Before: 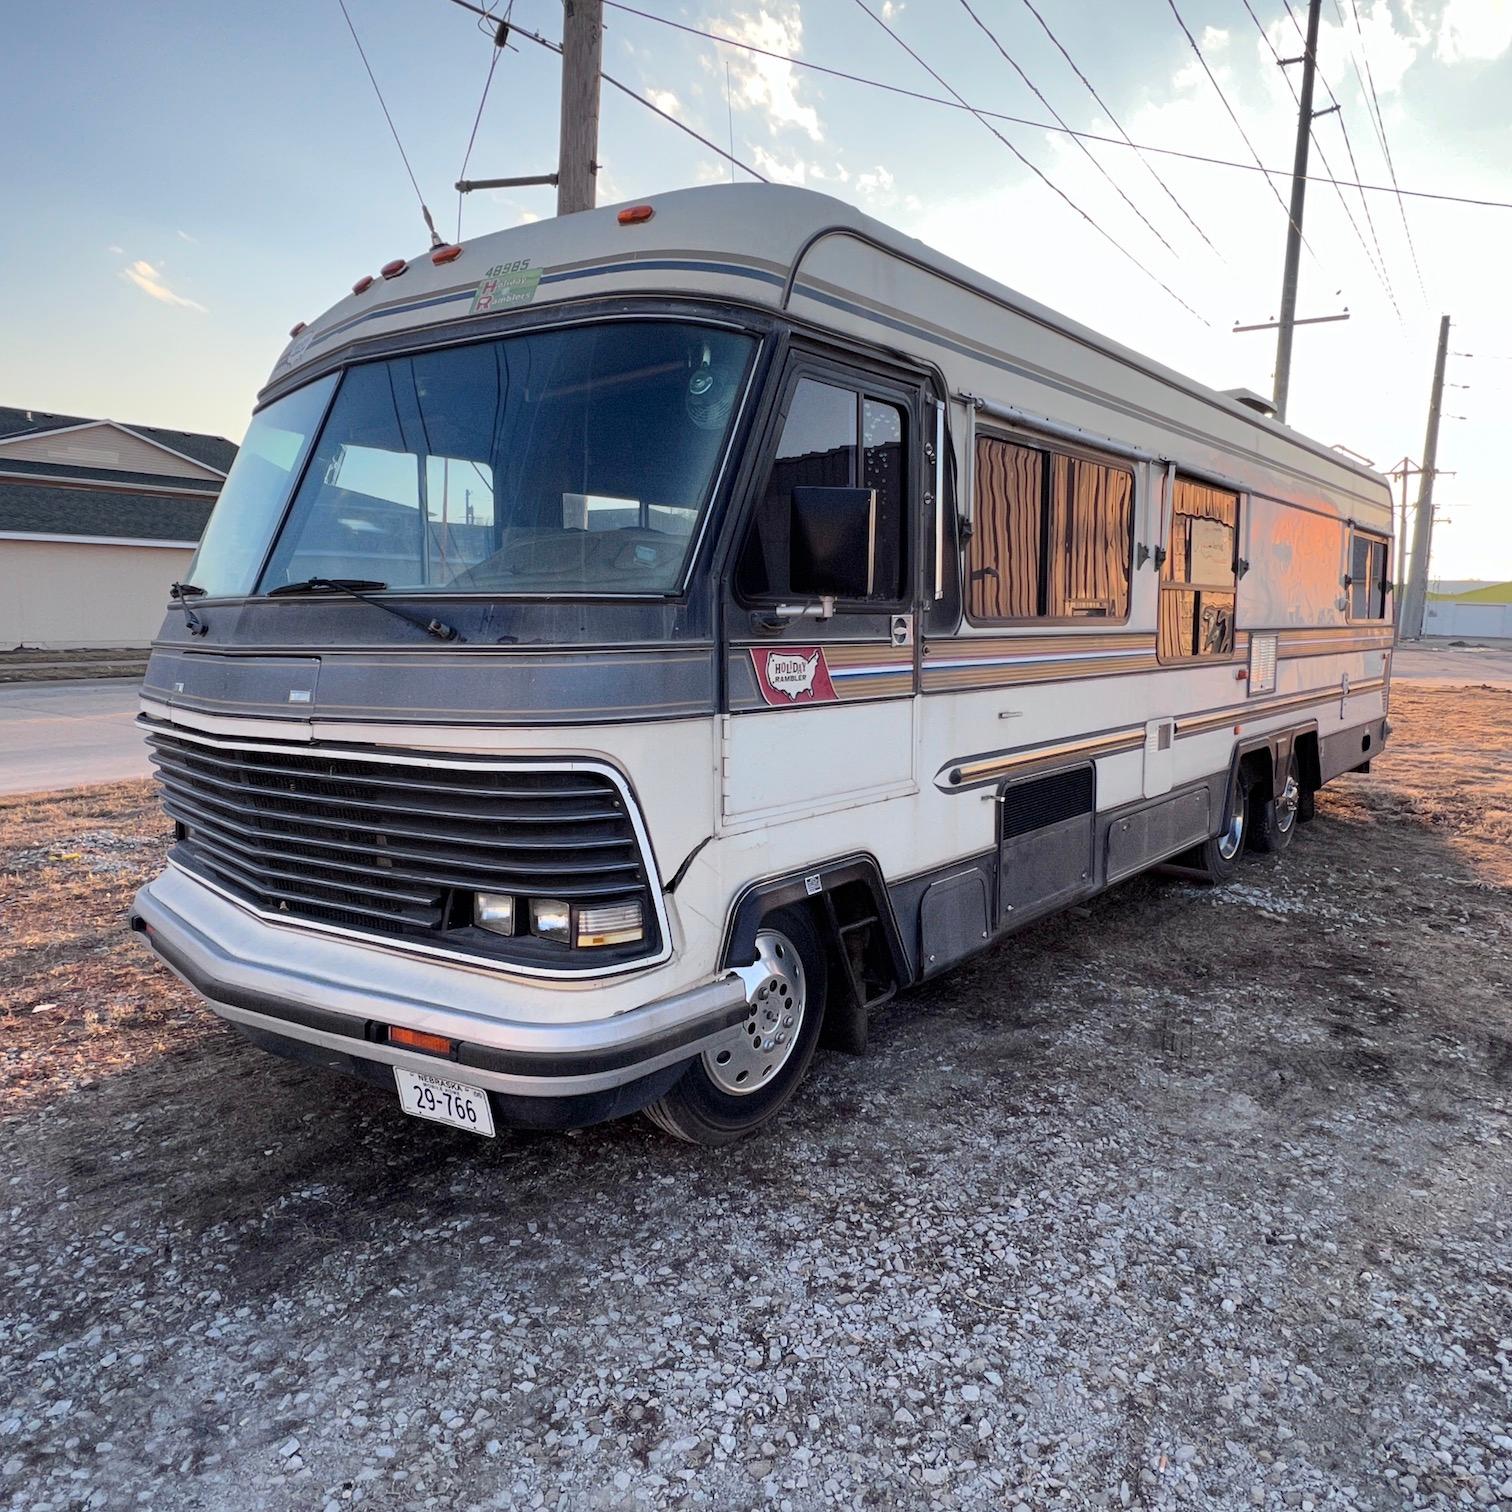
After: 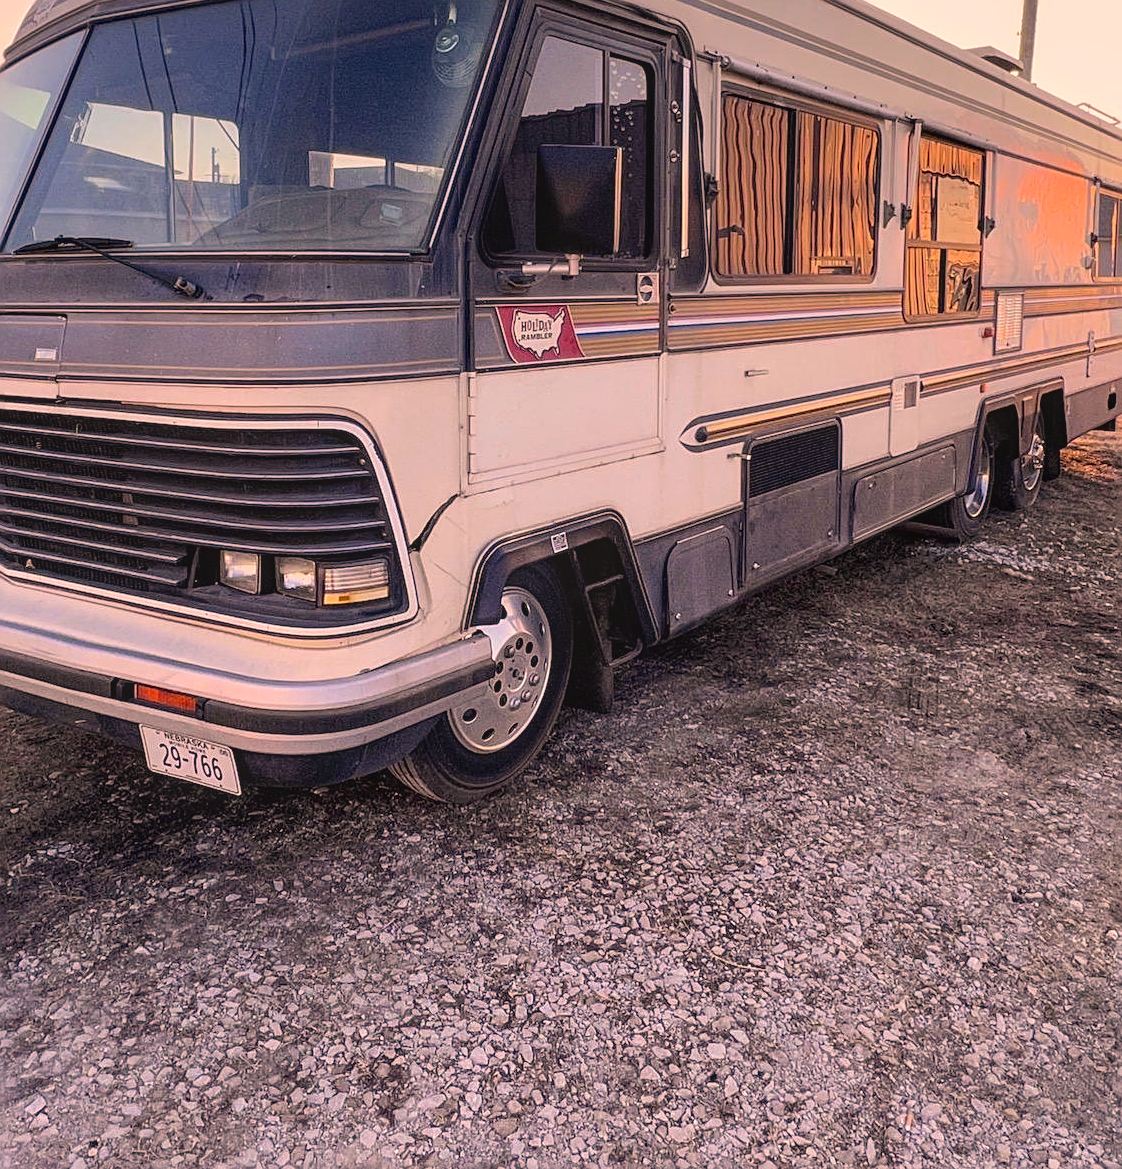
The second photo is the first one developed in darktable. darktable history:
exposure: compensate exposure bias true, compensate highlight preservation false
local contrast: on, module defaults
sharpen: on, module defaults
crop: left 16.836%, top 22.66%, right 8.928%
tone equalizer: mask exposure compensation -0.489 EV
contrast brightness saturation: contrast -0.094, brightness 0.04, saturation 0.076
color correction: highlights a* 20.44, highlights b* 19.3
